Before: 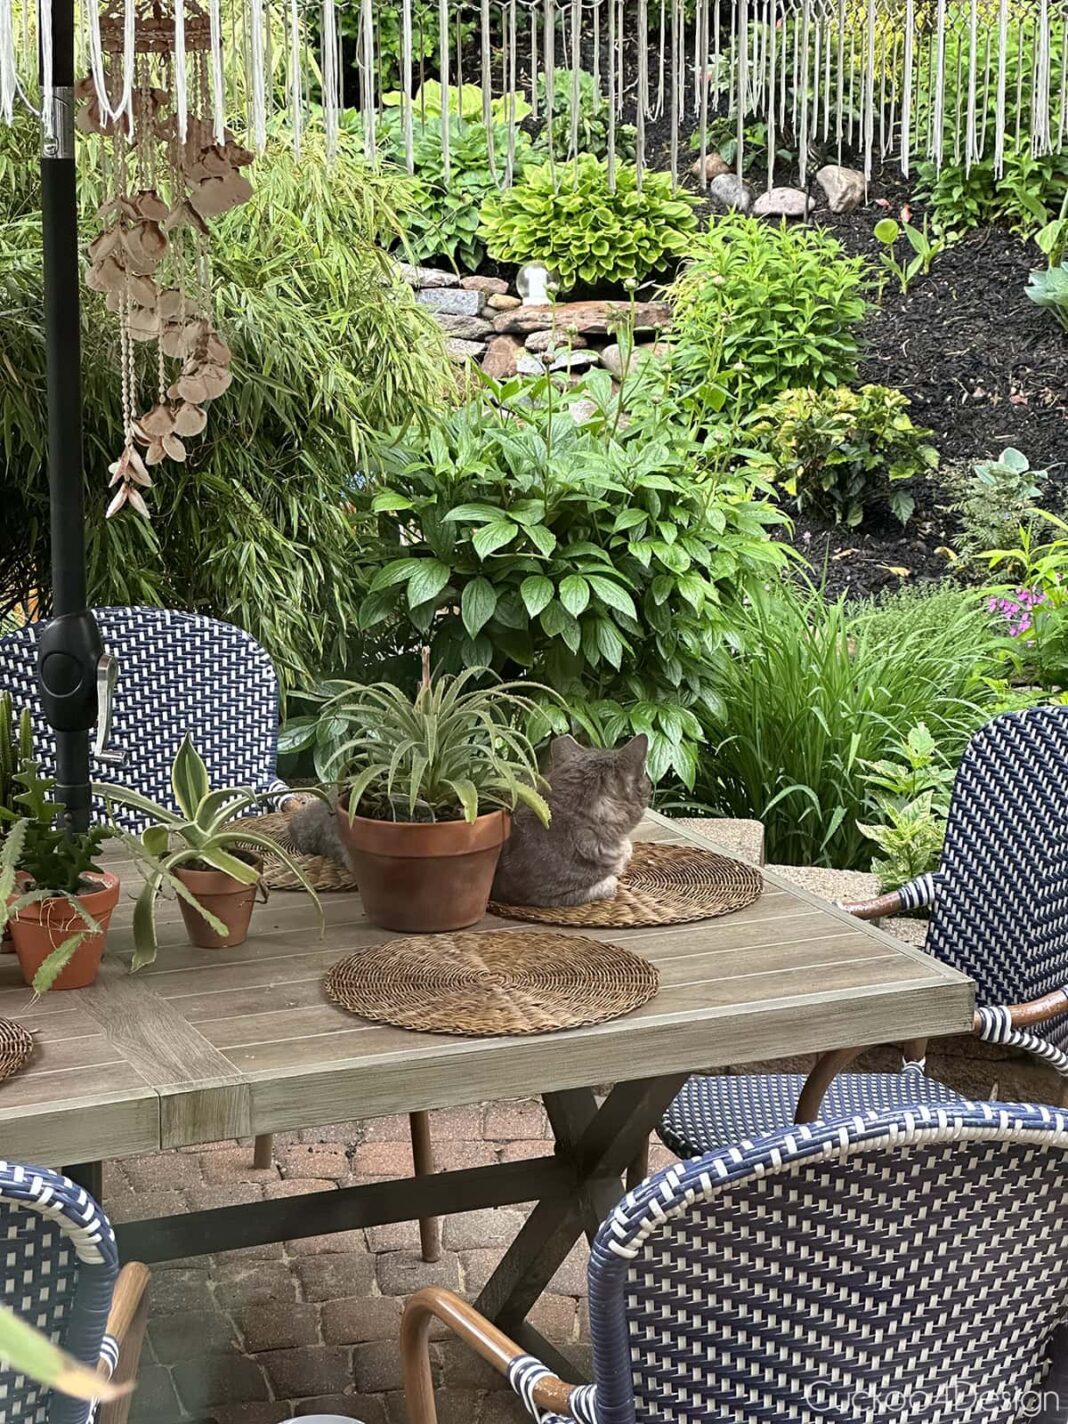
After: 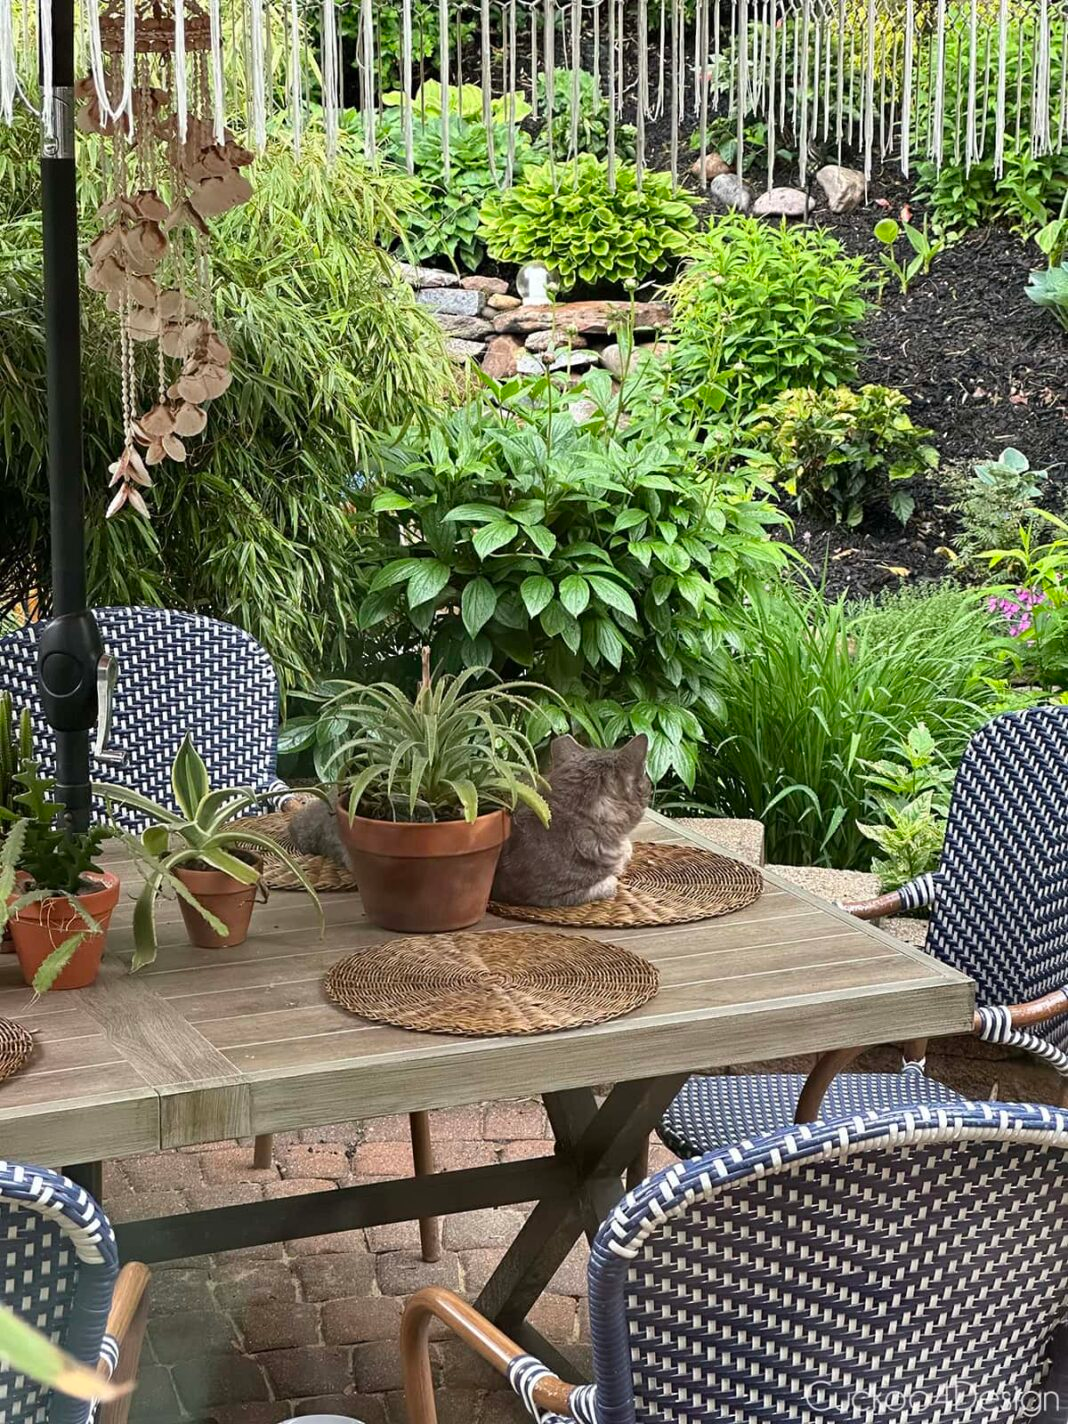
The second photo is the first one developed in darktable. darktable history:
sharpen: radius 2.883, amount 0.868, threshold 47.523
